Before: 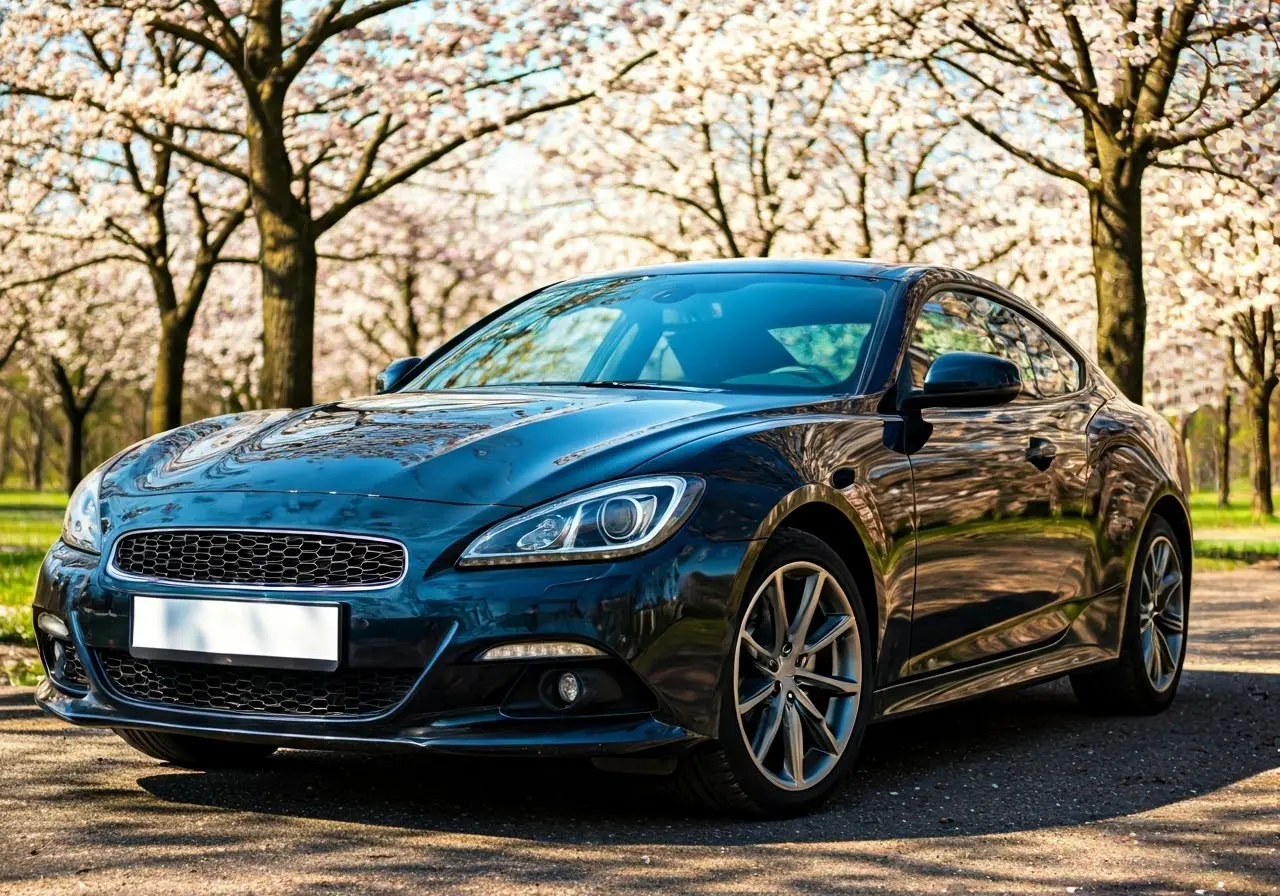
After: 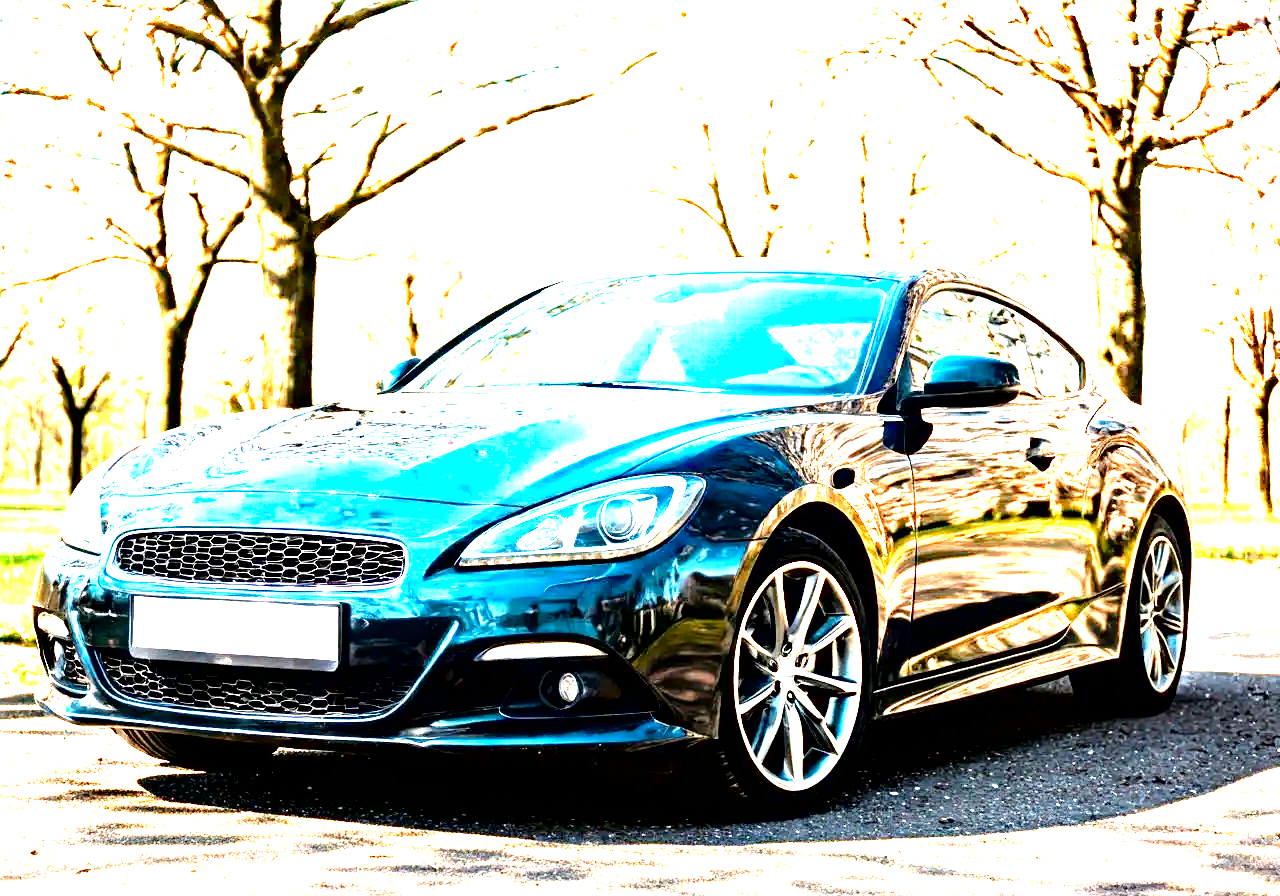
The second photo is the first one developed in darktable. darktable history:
exposure: black level correction 0.005, exposure 2.065 EV, compensate highlight preservation false
color zones: curves: ch0 [(0.018, 0.548) (0.197, 0.654) (0.425, 0.447) (0.605, 0.658) (0.732, 0.579)]; ch1 [(0.105, 0.531) (0.224, 0.531) (0.386, 0.39) (0.618, 0.456) (0.732, 0.456) (0.956, 0.421)]; ch2 [(0.039, 0.583) (0.215, 0.465) (0.399, 0.544) (0.465, 0.548) (0.614, 0.447) (0.724, 0.43) (0.882, 0.623) (0.956, 0.632)]
contrast brightness saturation: contrast 0.045, saturation 0.074
tone equalizer: -8 EV -1.12 EV, -7 EV -1.05 EV, -6 EV -0.851 EV, -5 EV -0.618 EV, -3 EV 0.6 EV, -2 EV 0.875 EV, -1 EV 0.991 EV, +0 EV 1.05 EV
